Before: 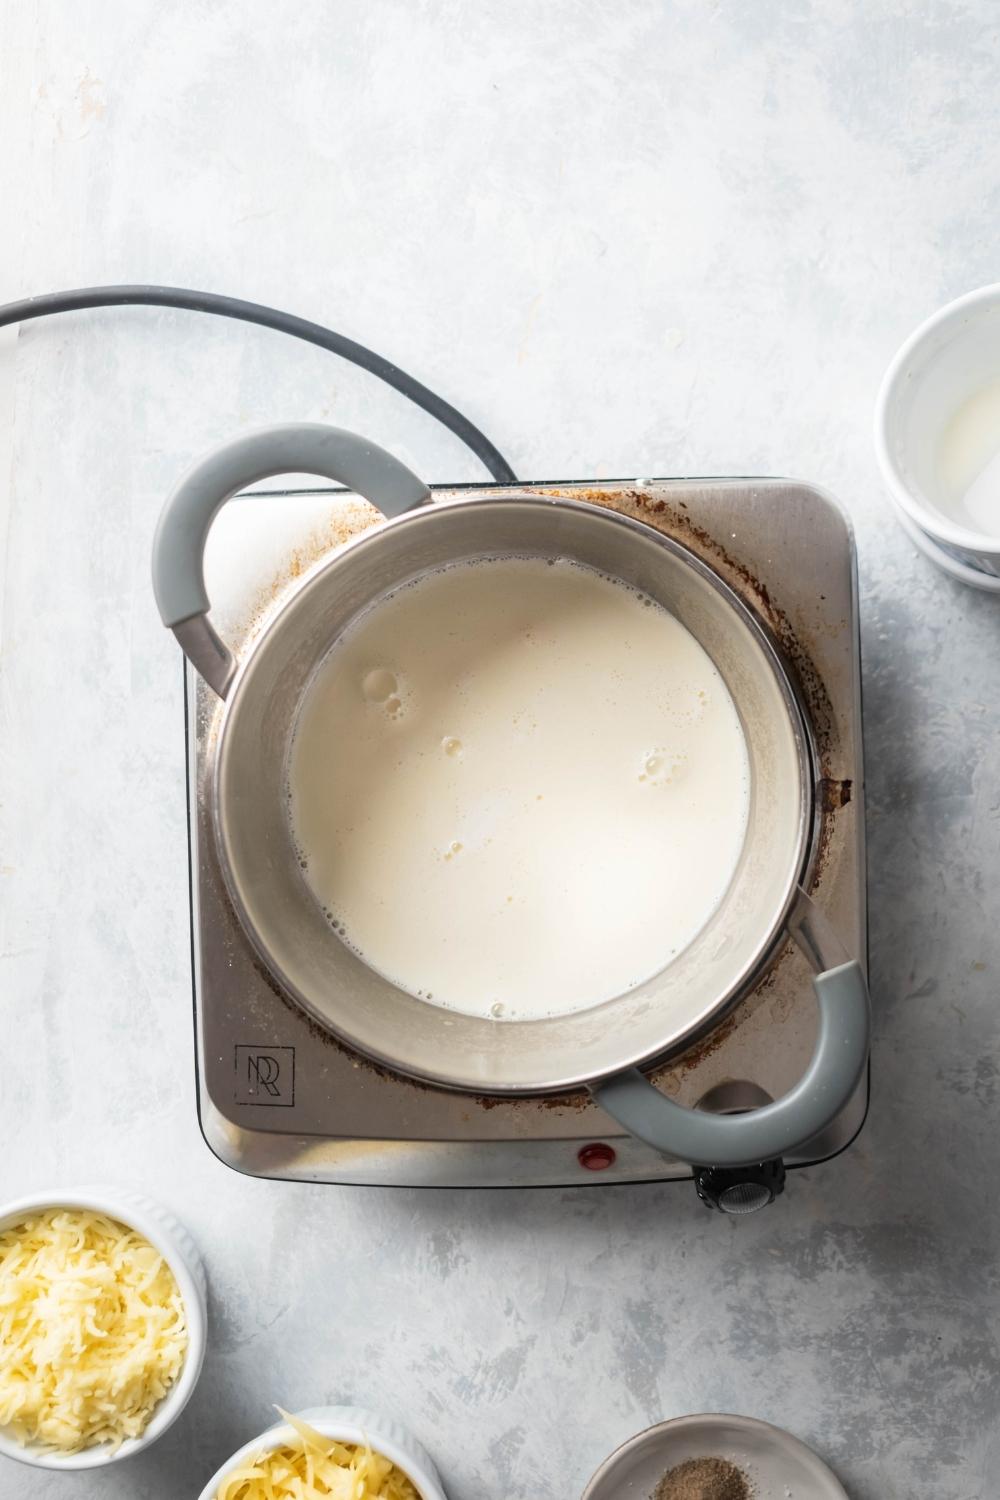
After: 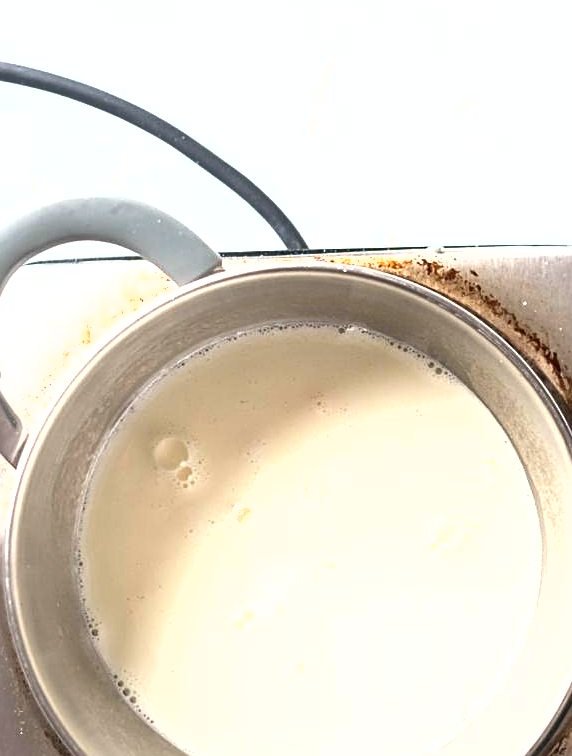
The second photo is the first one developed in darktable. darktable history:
shadows and highlights: shadows 29.32, highlights -29.32, low approximation 0.01, soften with gaussian
exposure: black level correction 0, exposure 1 EV, compensate exposure bias true, compensate highlight preservation false
sharpen: on, module defaults
crop: left 20.932%, top 15.471%, right 21.848%, bottom 34.081%
